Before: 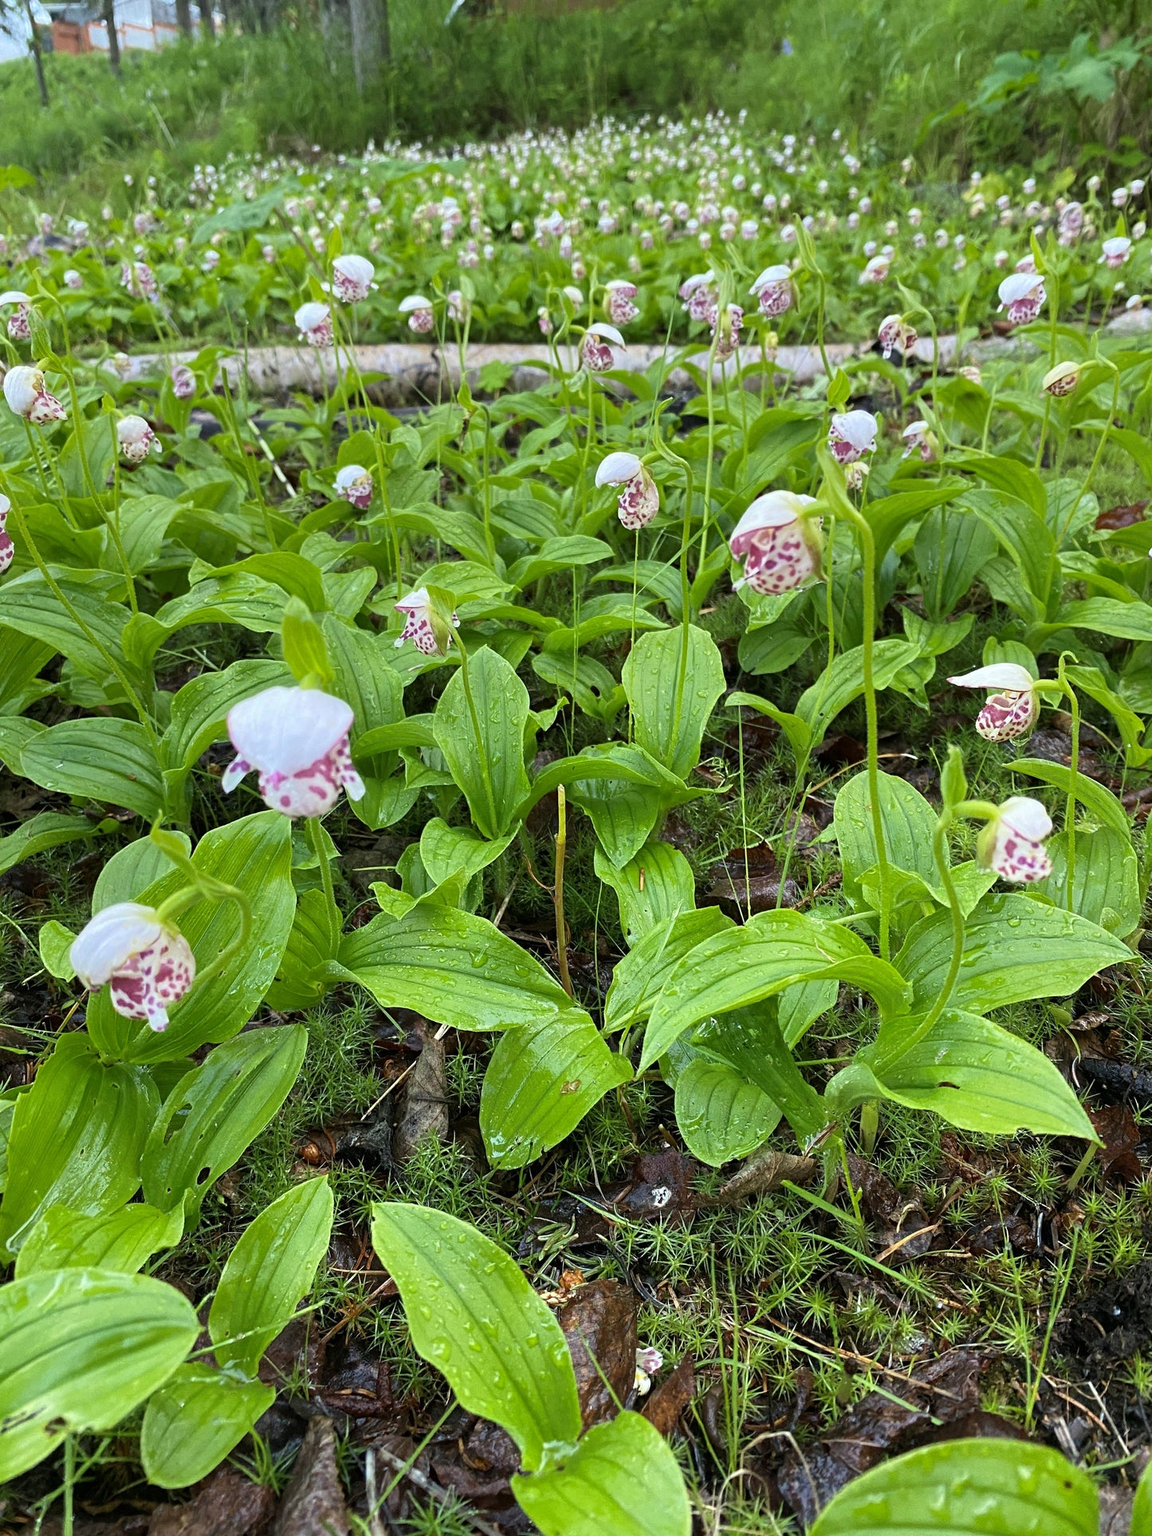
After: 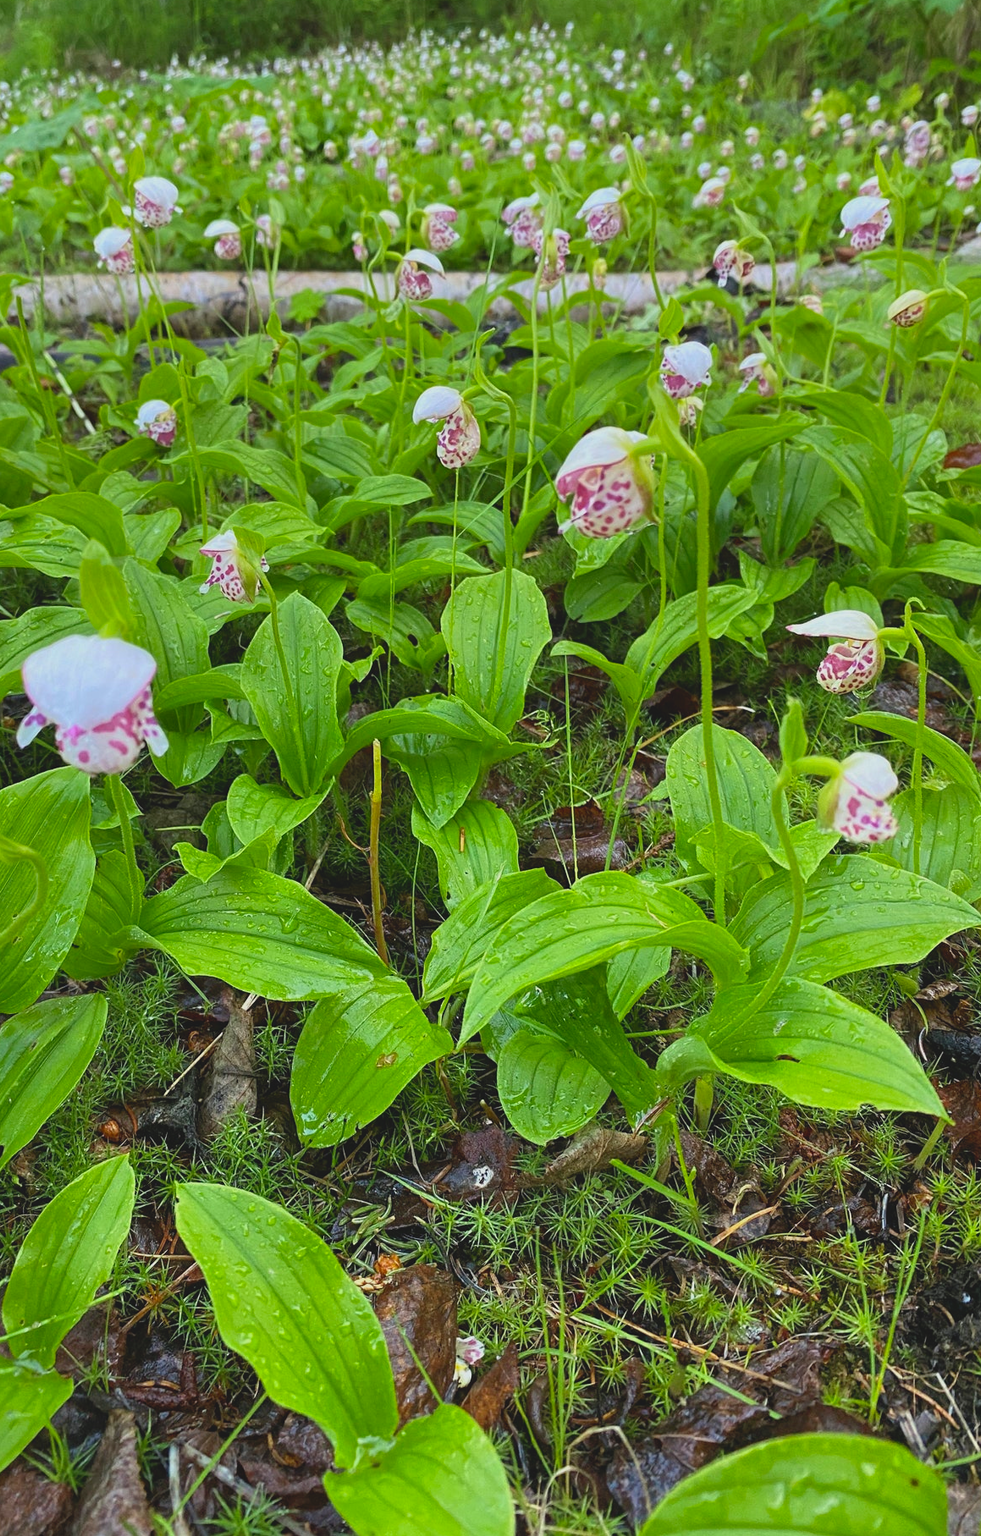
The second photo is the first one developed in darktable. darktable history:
crop and rotate: left 17.959%, top 5.771%, right 1.742%
exposure: black level correction 0.011
shadows and highlights: highlights 70.7, soften with gaussian
contrast brightness saturation: contrast -0.19, saturation 0.19
